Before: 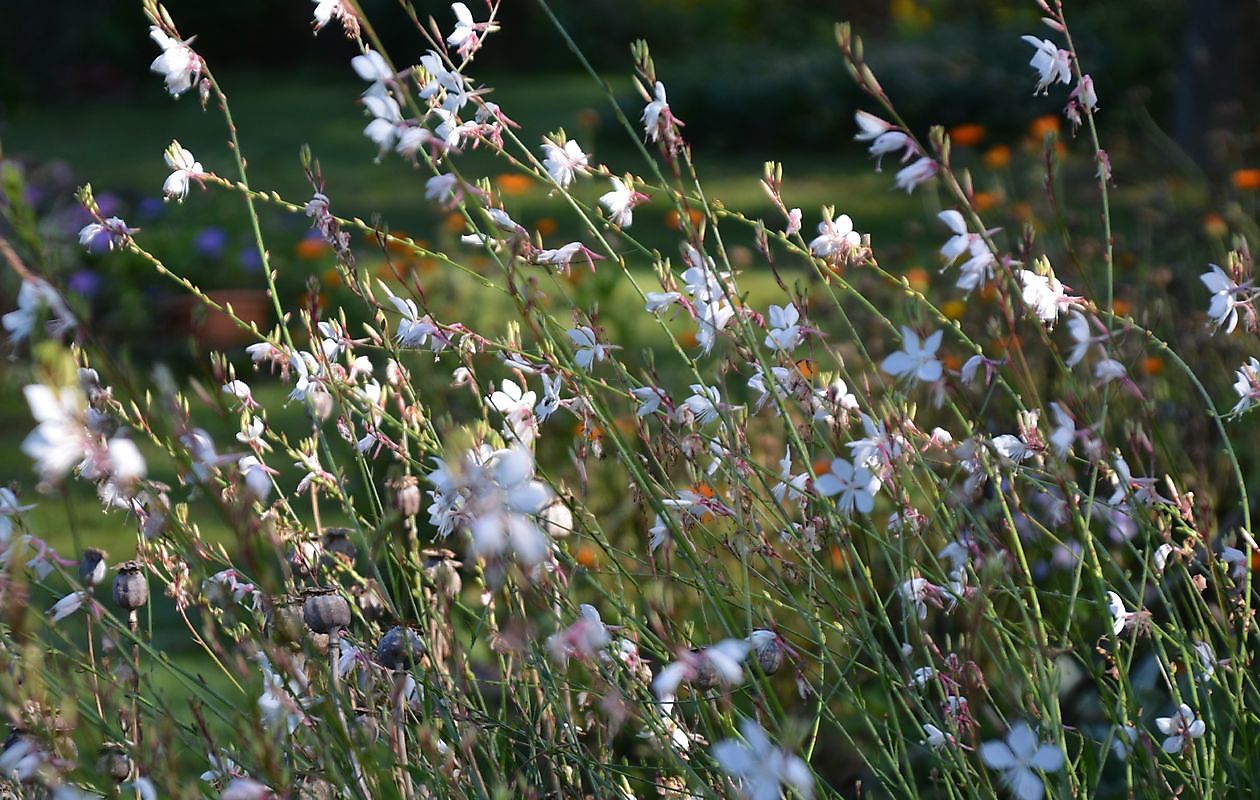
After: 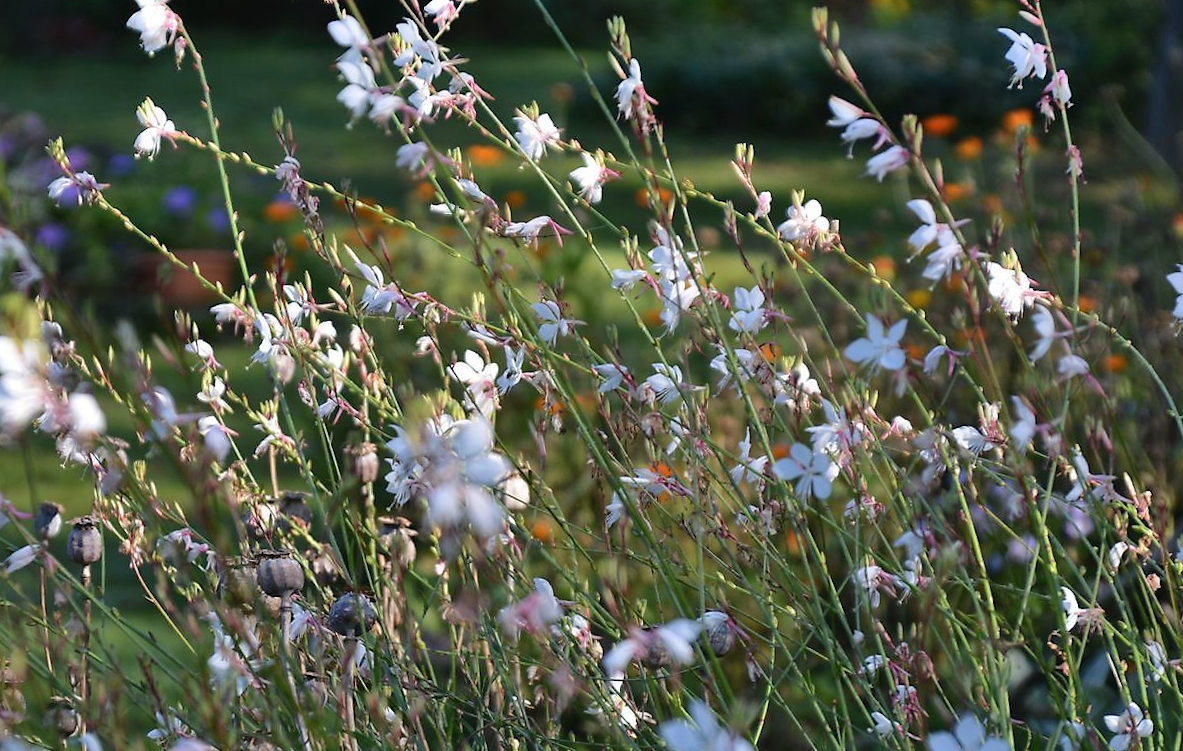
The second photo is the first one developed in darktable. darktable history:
shadows and highlights: soften with gaussian
crop and rotate: angle -2.37°
